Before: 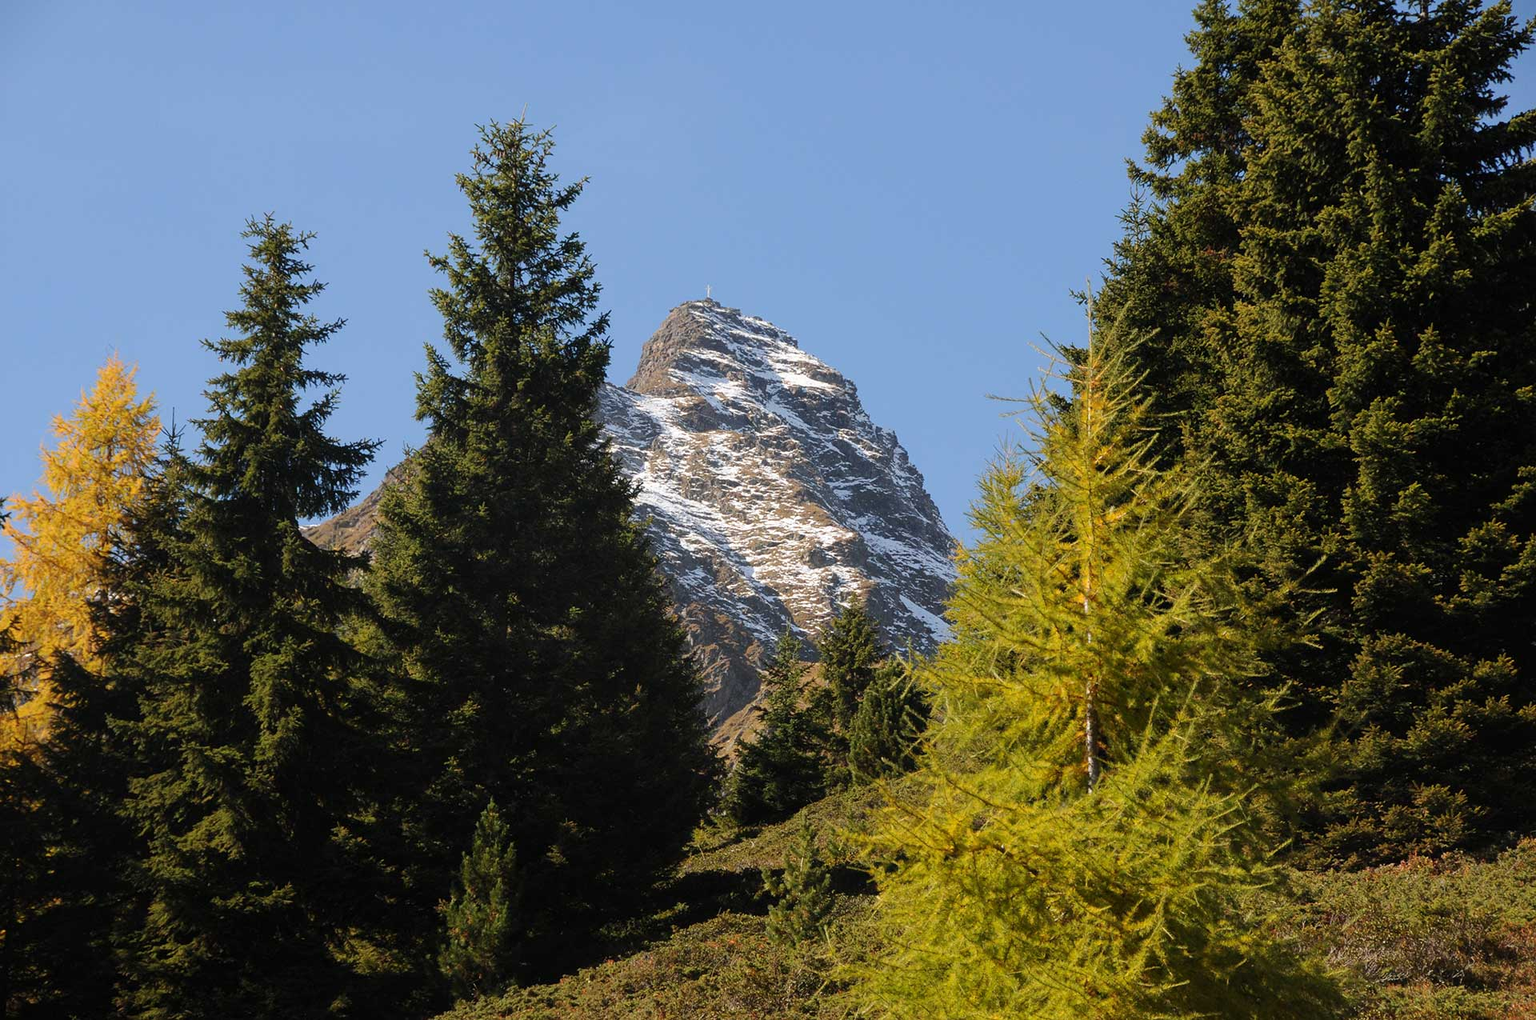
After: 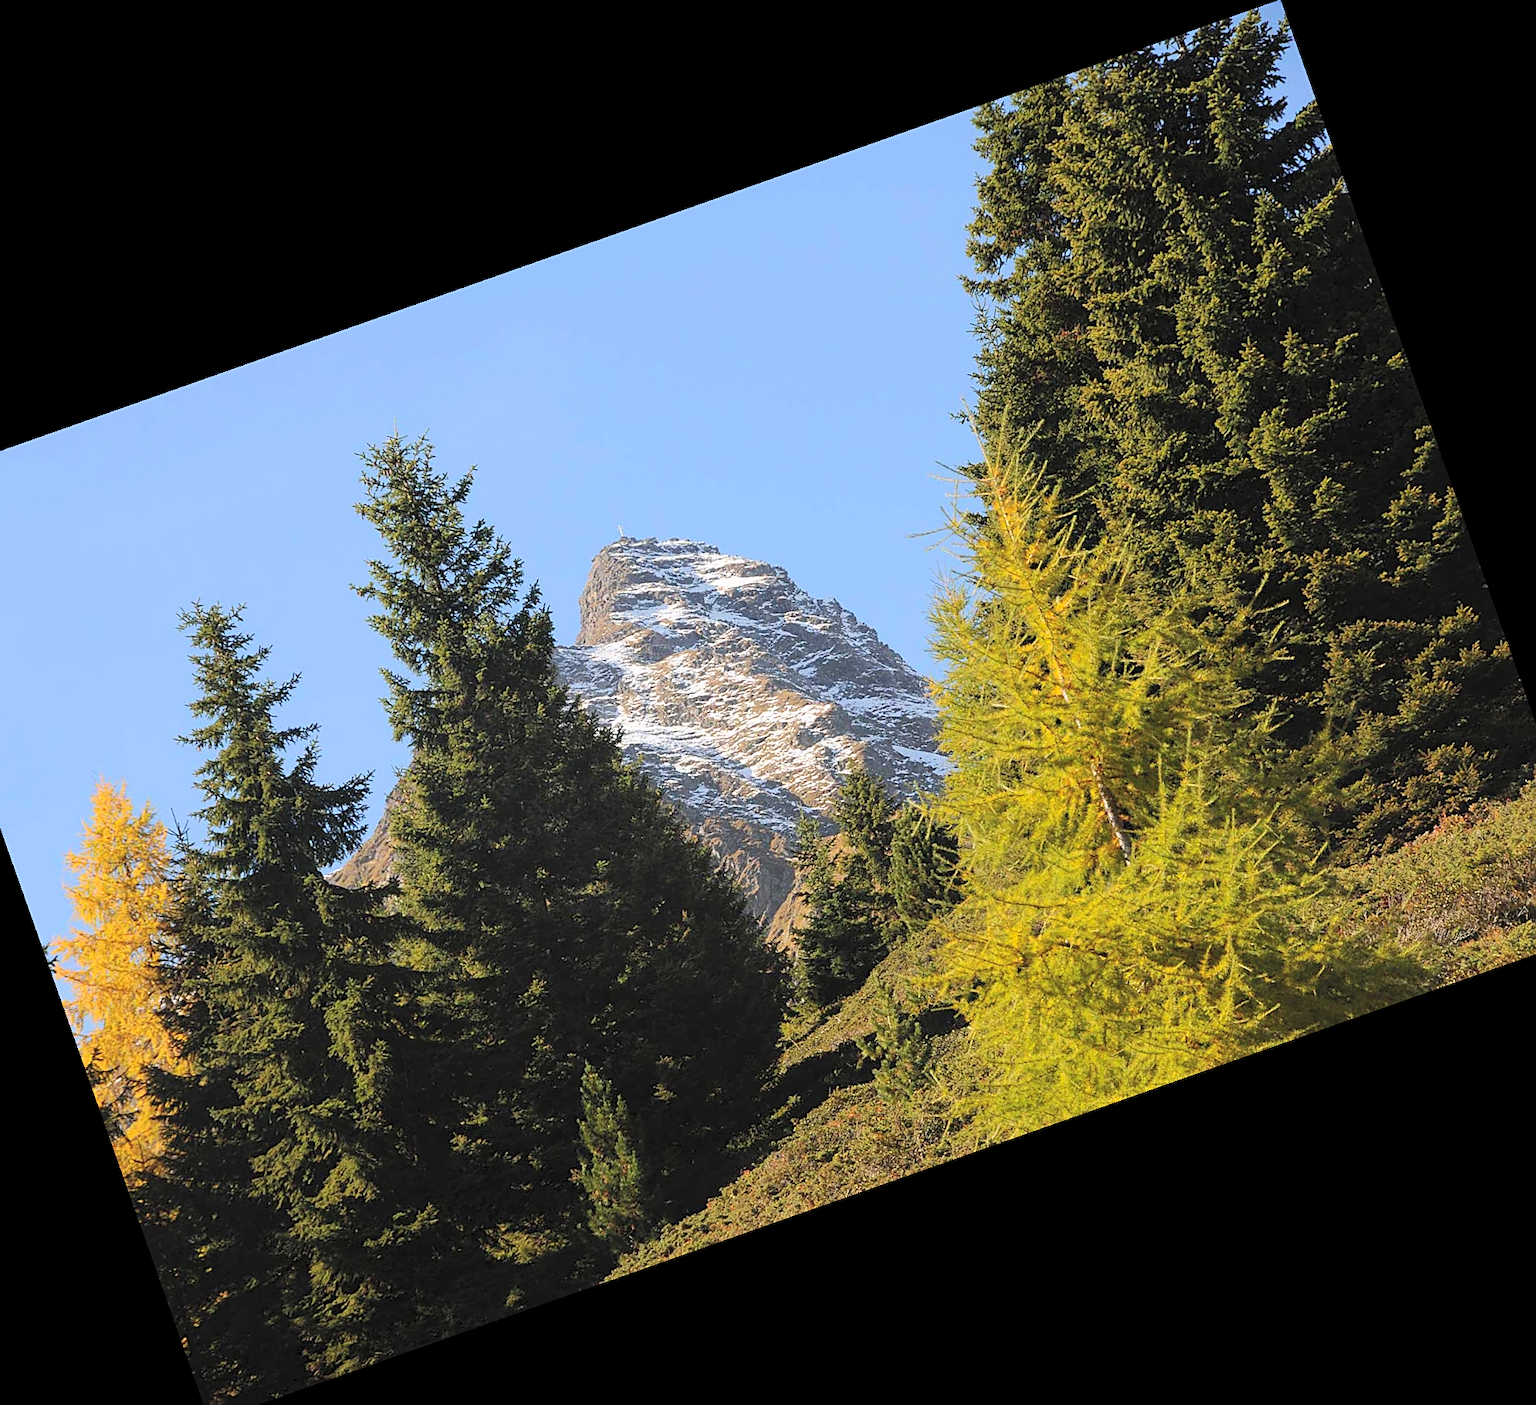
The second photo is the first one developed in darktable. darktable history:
sharpen: on, module defaults
crop and rotate: angle 19.43°, left 6.812%, right 4.125%, bottom 1.087%
contrast brightness saturation: contrast 0.1, brightness 0.3, saturation 0.14
